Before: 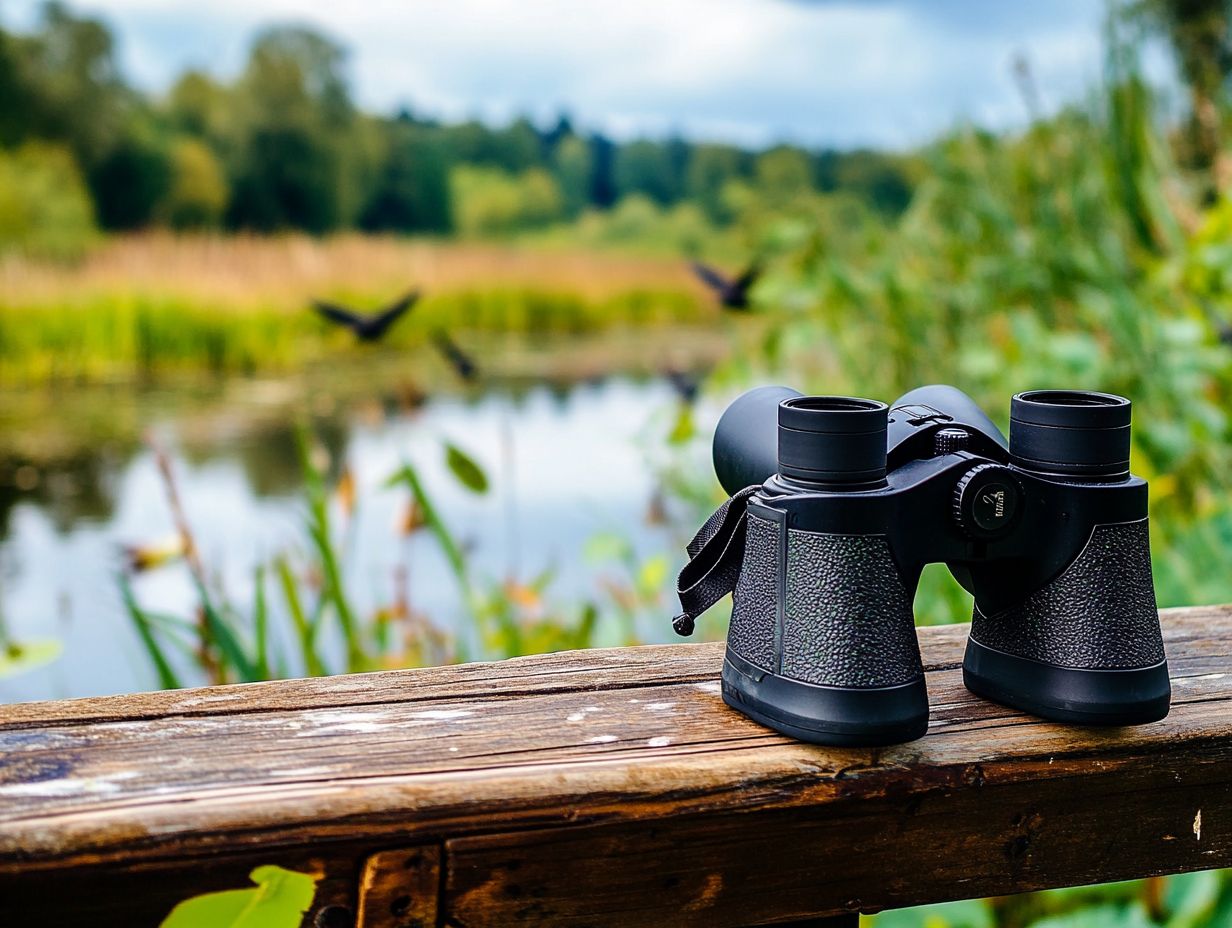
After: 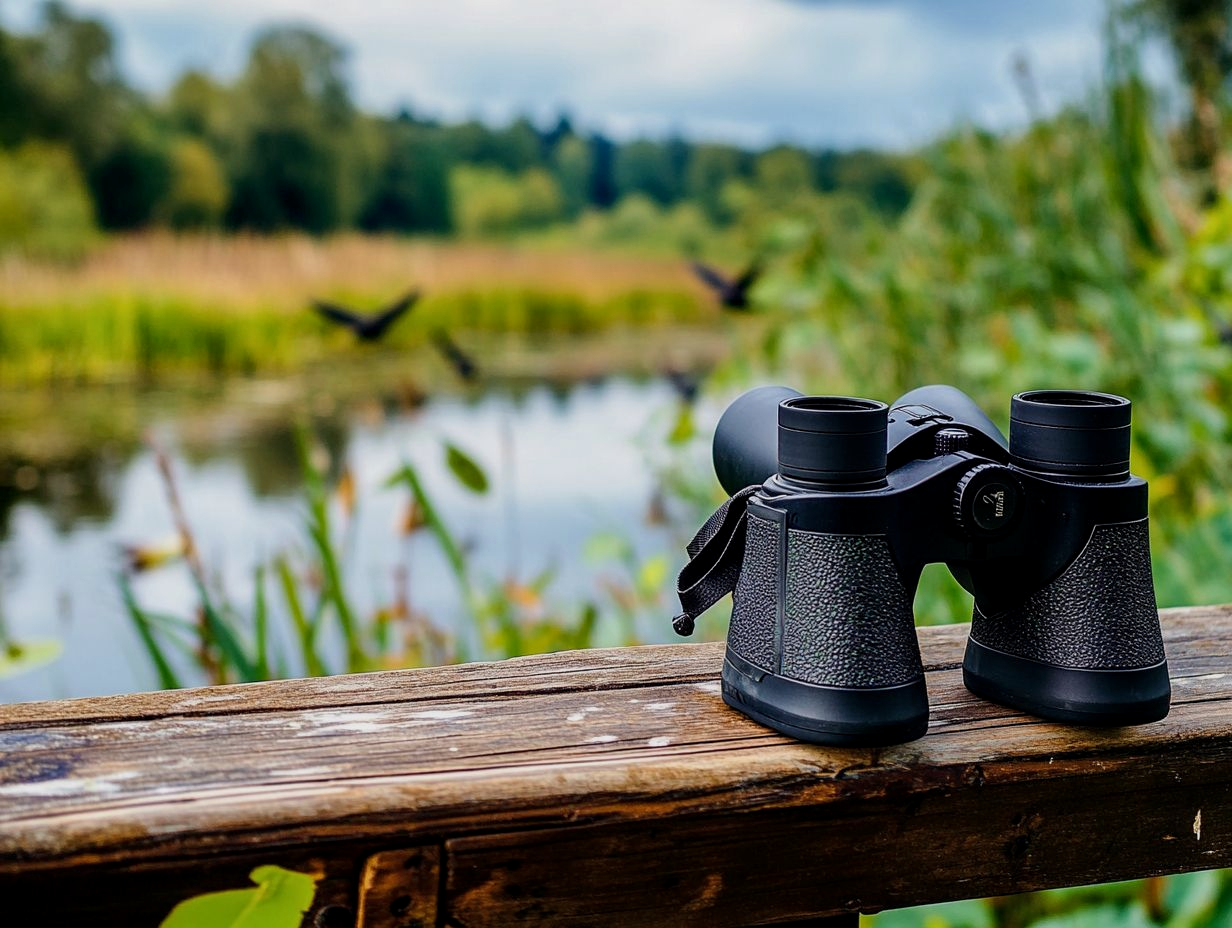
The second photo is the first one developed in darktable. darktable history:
exposure: exposure -0.36 EV, compensate highlight preservation false
local contrast: highlights 100%, shadows 100%, detail 120%, midtone range 0.2
